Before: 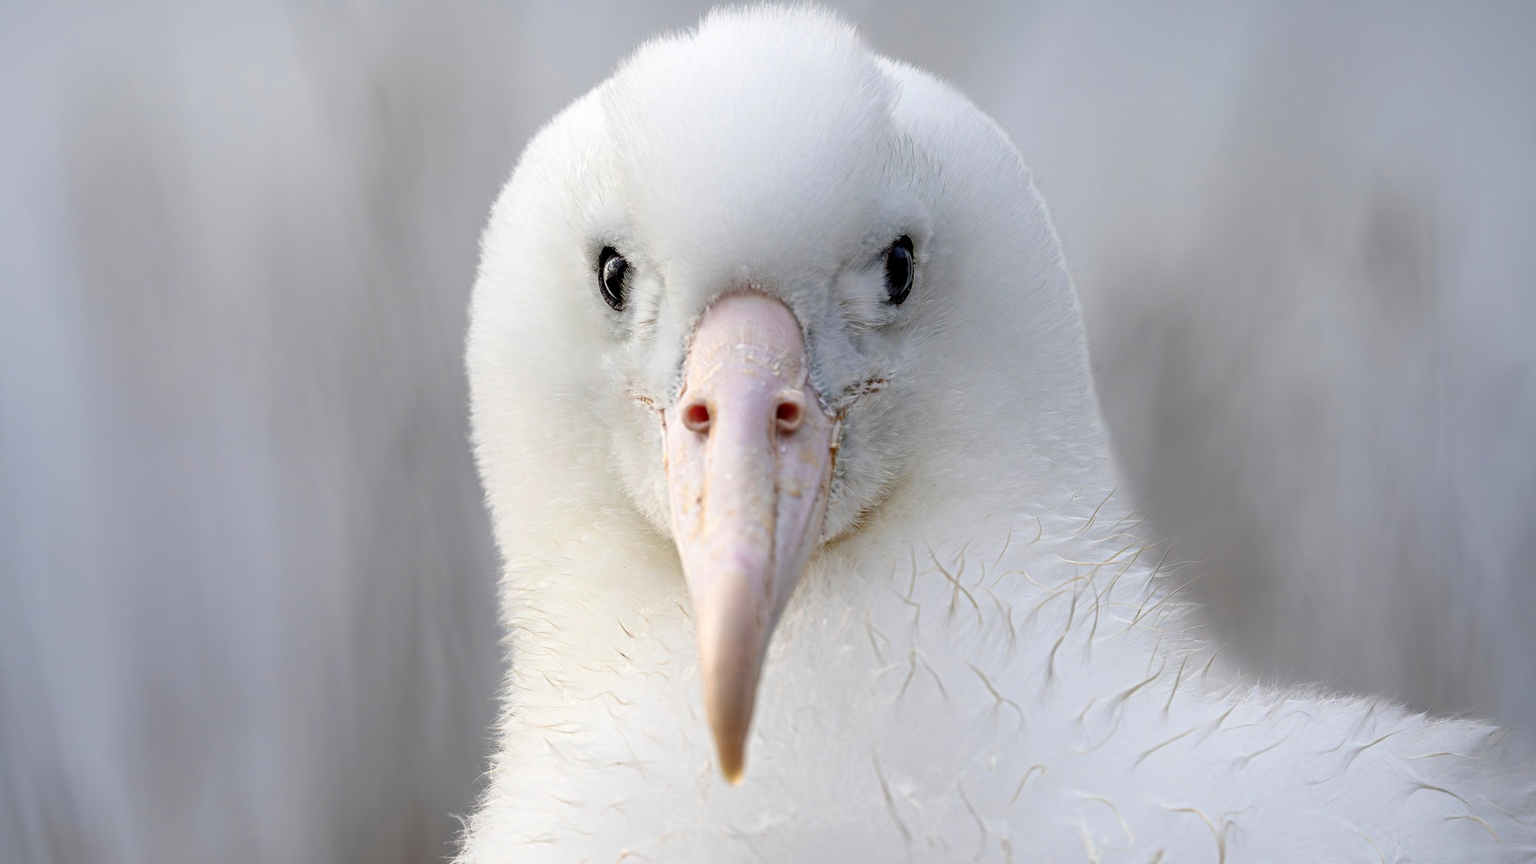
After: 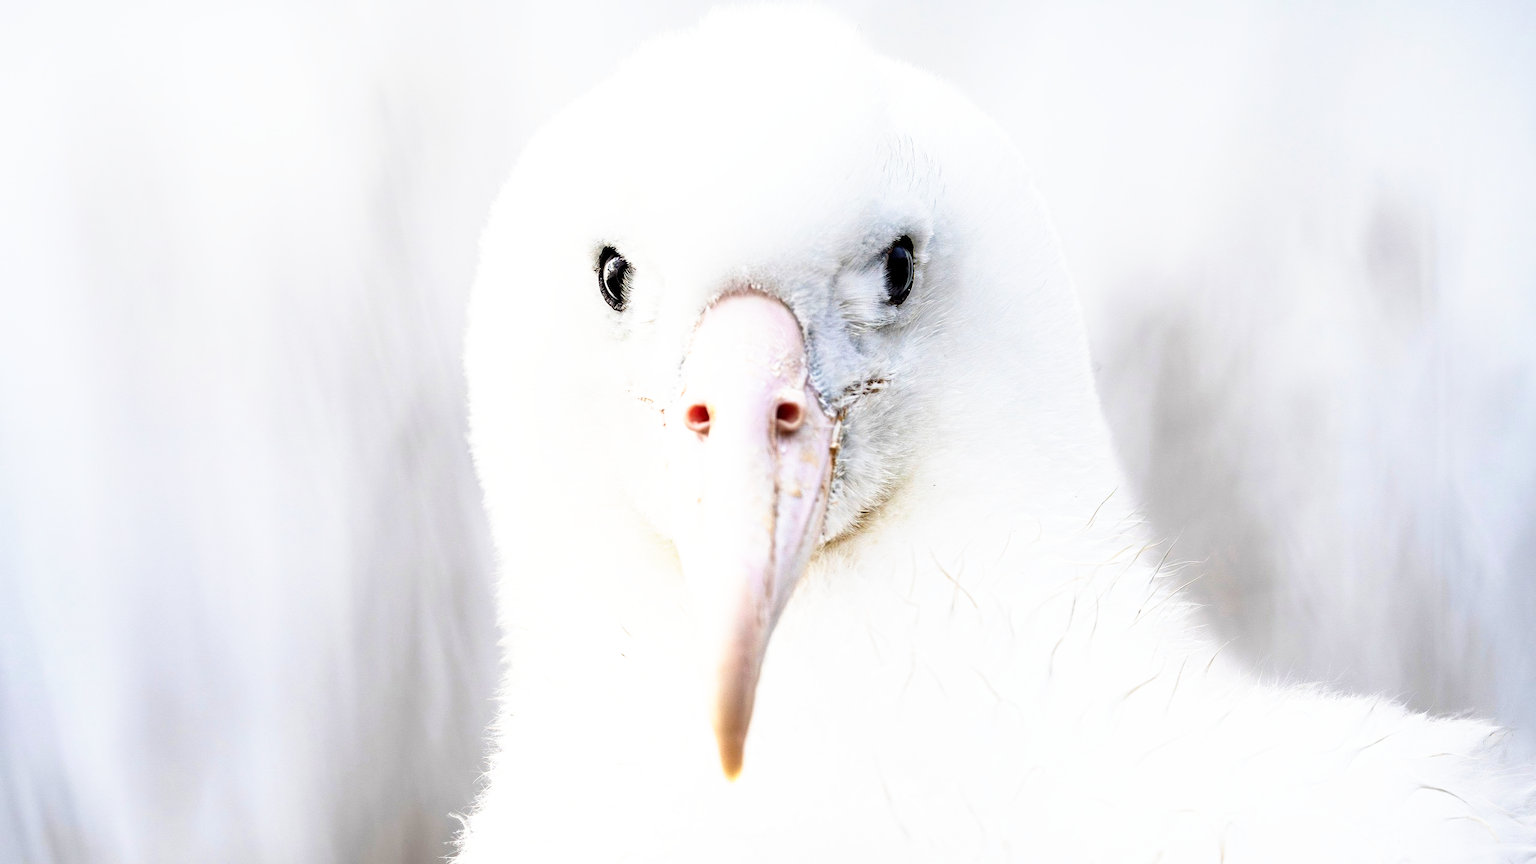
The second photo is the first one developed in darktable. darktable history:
tone equalizer: -8 EV -0.417 EV, -7 EV -0.389 EV, -6 EV -0.333 EV, -5 EV -0.222 EV, -3 EV 0.222 EV, -2 EV 0.333 EV, -1 EV 0.389 EV, +0 EV 0.417 EV, edges refinement/feathering 500, mask exposure compensation -1.57 EV, preserve details no
base curve: curves: ch0 [(0, 0) (0.495, 0.917) (1, 1)], preserve colors none
